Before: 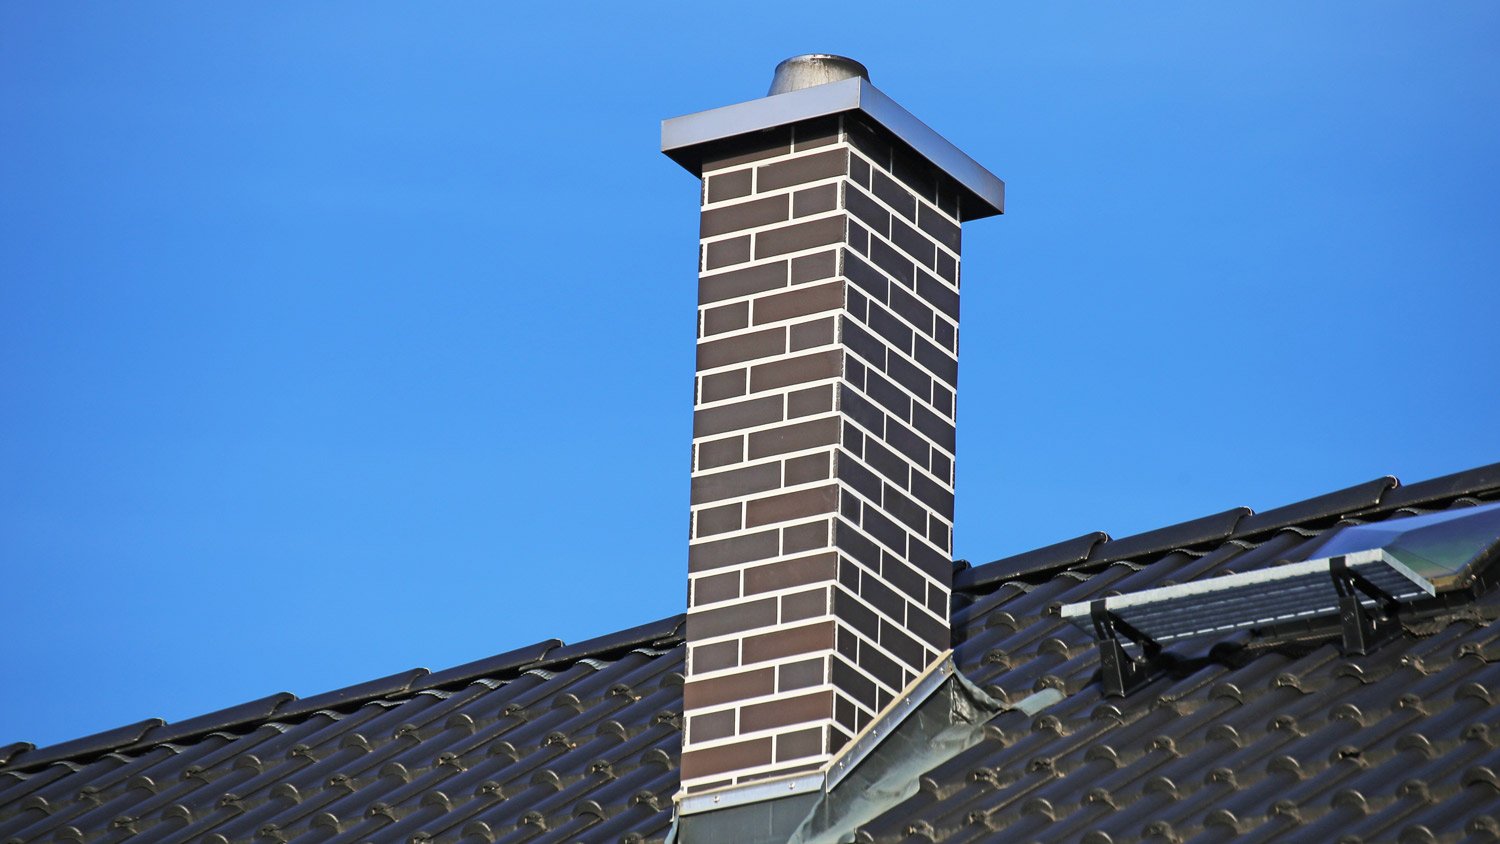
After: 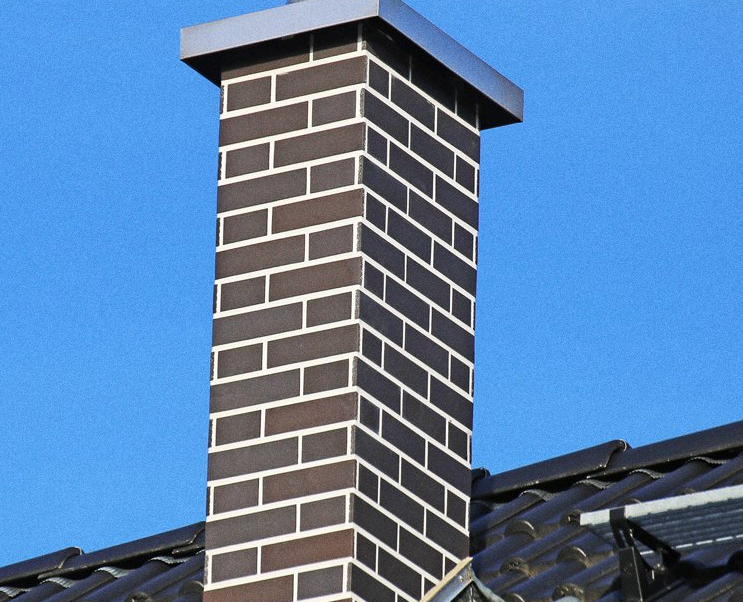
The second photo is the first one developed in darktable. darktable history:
grain: coarseness 0.47 ISO
crop: left 32.075%, top 10.976%, right 18.355%, bottom 17.596%
